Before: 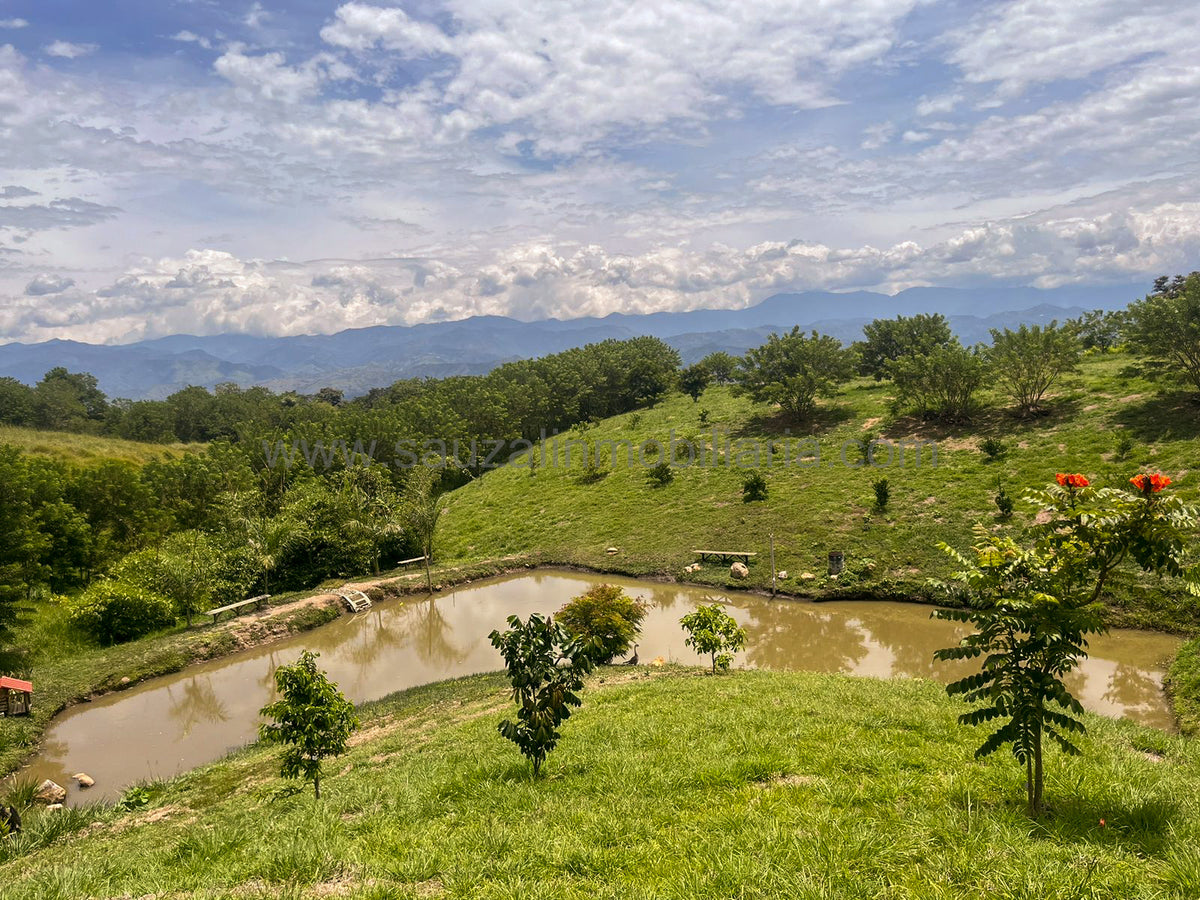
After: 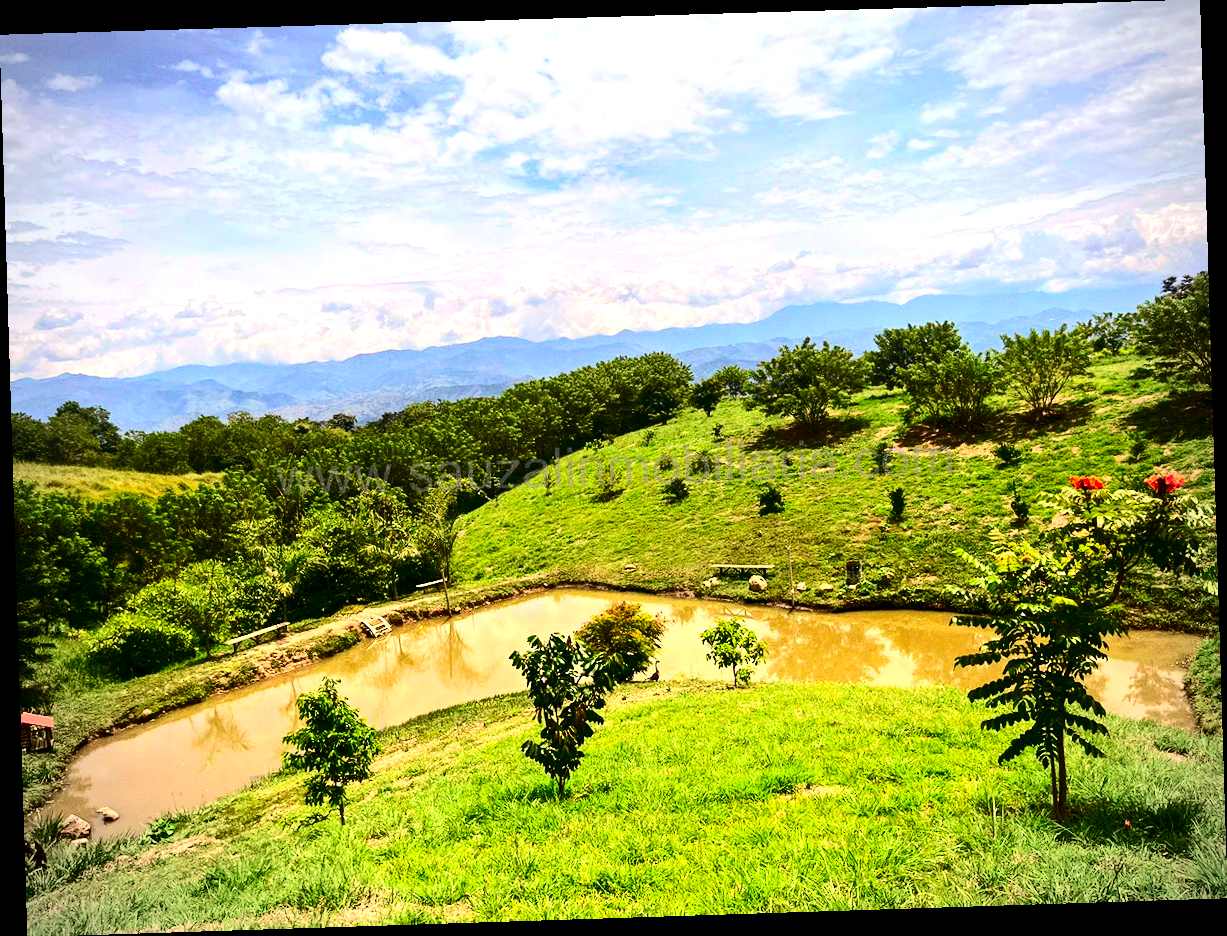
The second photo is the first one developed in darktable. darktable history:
grain: coarseness 0.09 ISO, strength 16.61%
rotate and perspective: rotation -1.77°, lens shift (horizontal) 0.004, automatic cropping off
tone curve: curves: ch0 [(0, 0) (0.126, 0.061) (0.338, 0.285) (0.494, 0.518) (0.703, 0.762) (1, 1)]; ch1 [(0, 0) (0.389, 0.313) (0.457, 0.442) (0.5, 0.501) (0.55, 0.578) (1, 1)]; ch2 [(0, 0) (0.44, 0.424) (0.501, 0.499) (0.557, 0.564) (0.613, 0.67) (0.707, 0.746) (1, 1)], color space Lab, independent channels, preserve colors none
haze removal: compatibility mode true, adaptive false
contrast brightness saturation: contrast 0.21, brightness -0.11, saturation 0.21
vignetting: width/height ratio 1.094
exposure: black level correction 0, exposure 0.9 EV, compensate highlight preservation false
